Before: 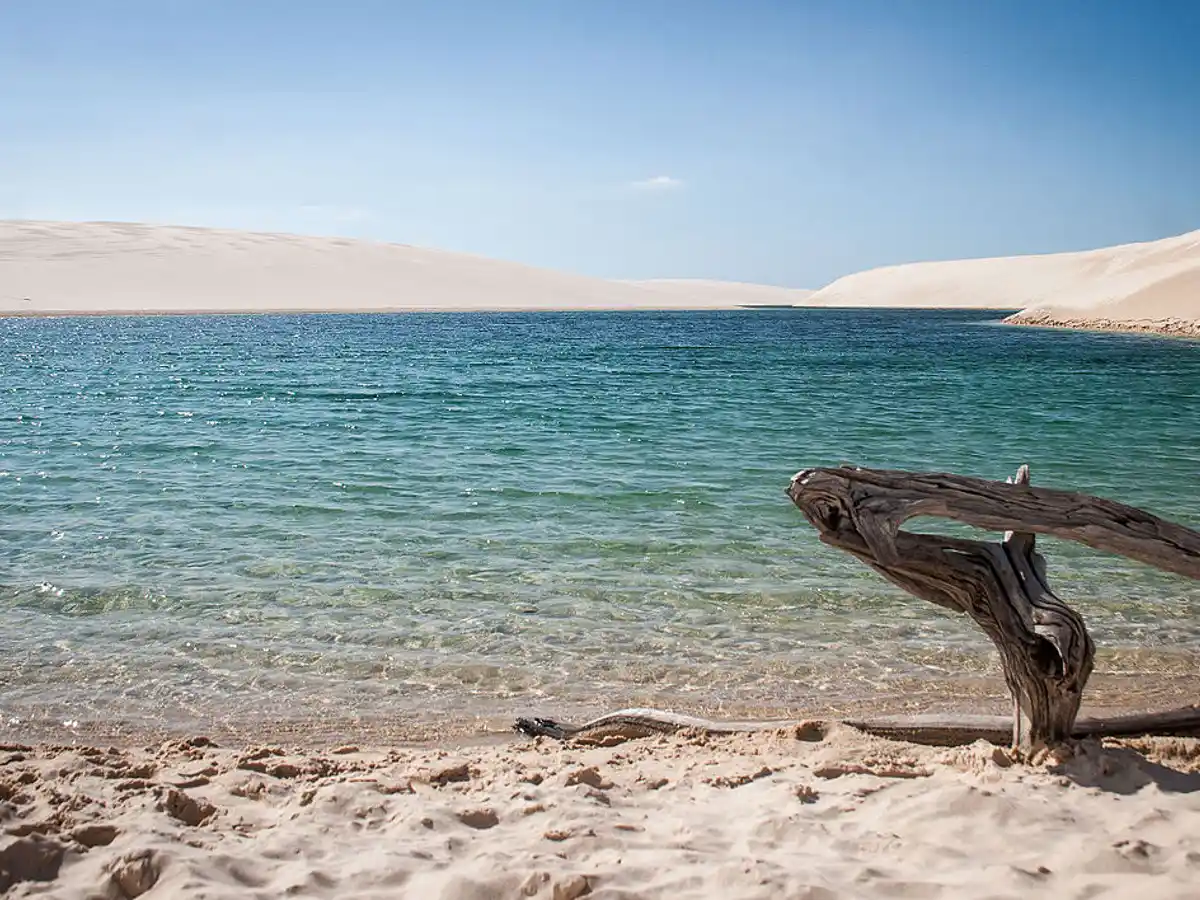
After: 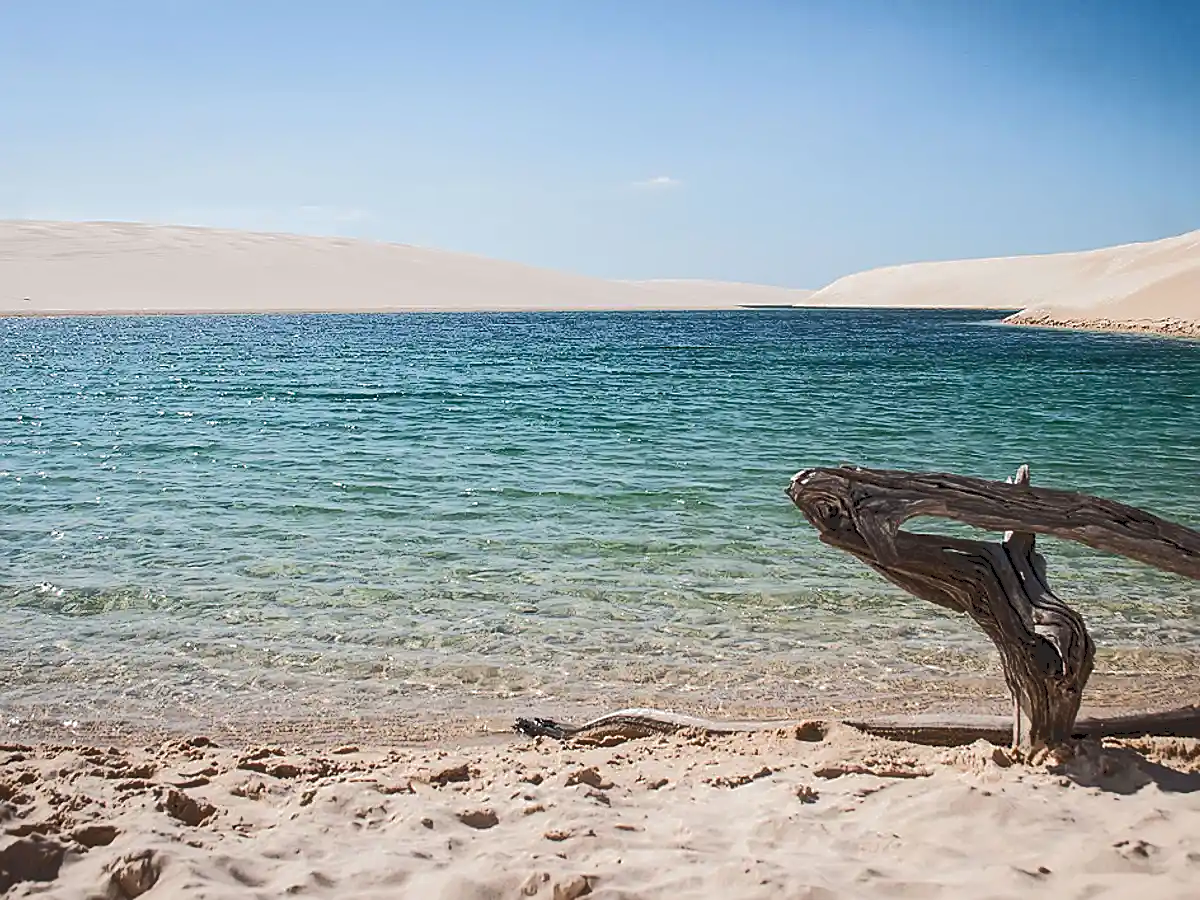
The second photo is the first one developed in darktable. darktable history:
sharpen: on, module defaults
tone curve: curves: ch0 [(0, 0) (0.003, 0.15) (0.011, 0.151) (0.025, 0.15) (0.044, 0.15) (0.069, 0.151) (0.1, 0.153) (0.136, 0.16) (0.177, 0.183) (0.224, 0.21) (0.277, 0.253) (0.335, 0.309) (0.399, 0.389) (0.468, 0.479) (0.543, 0.58) (0.623, 0.677) (0.709, 0.747) (0.801, 0.808) (0.898, 0.87) (1, 1)], color space Lab, independent channels, preserve colors none
